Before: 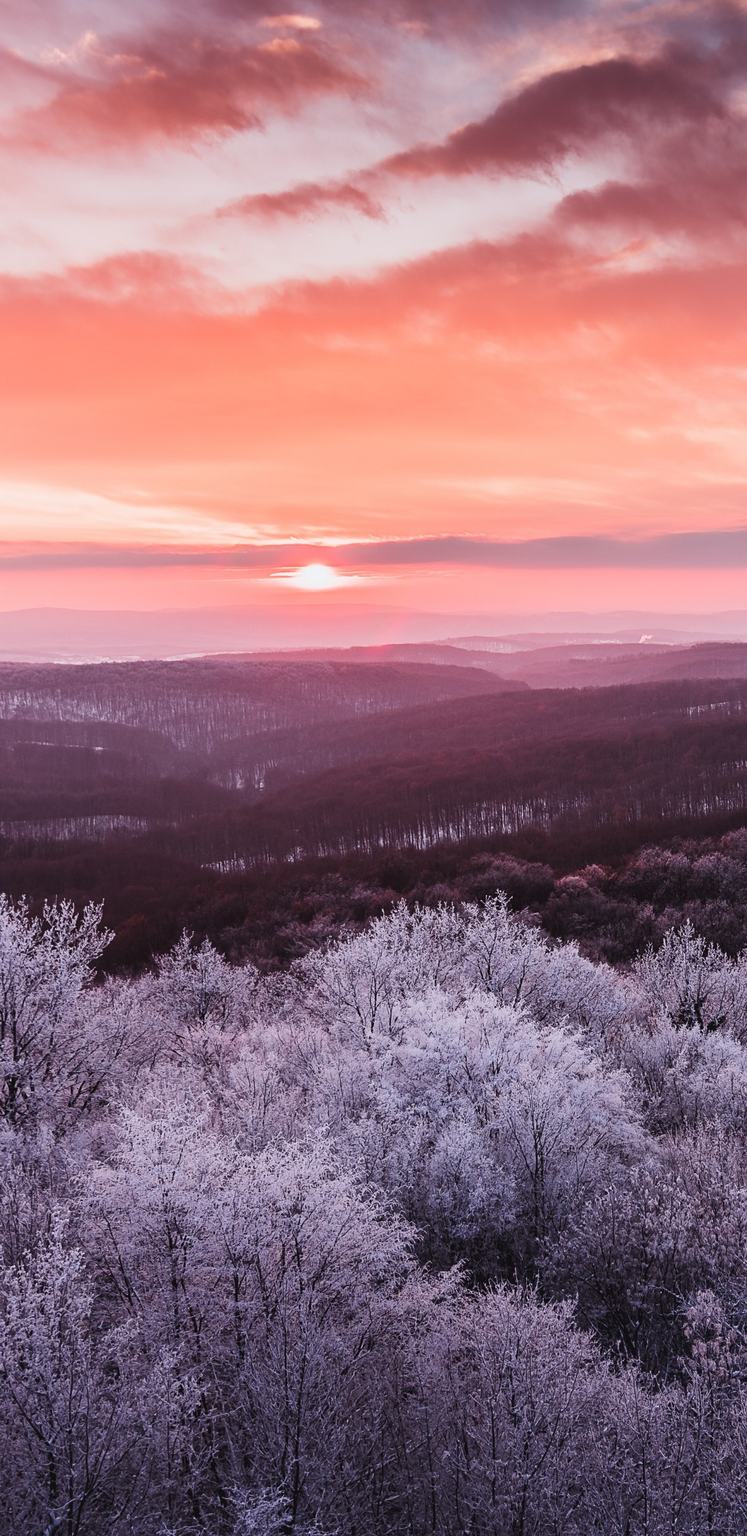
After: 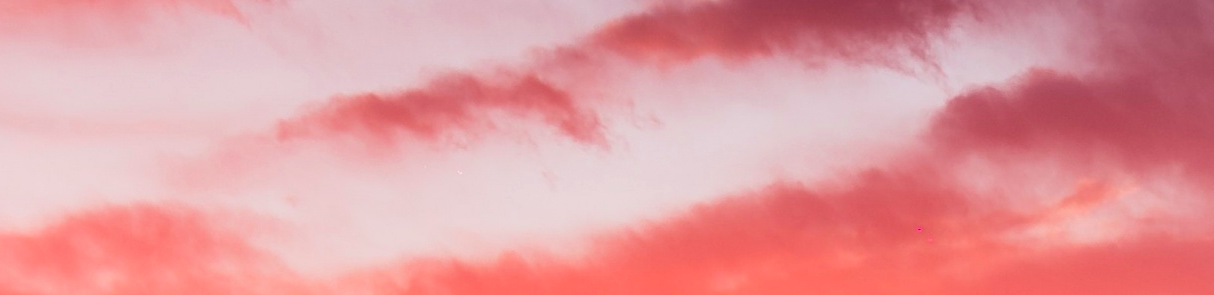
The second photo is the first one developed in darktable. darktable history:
contrast brightness saturation: brightness -0.02, saturation 0.35
crop and rotate: left 9.644%, top 9.491%, right 6.021%, bottom 80.509%
